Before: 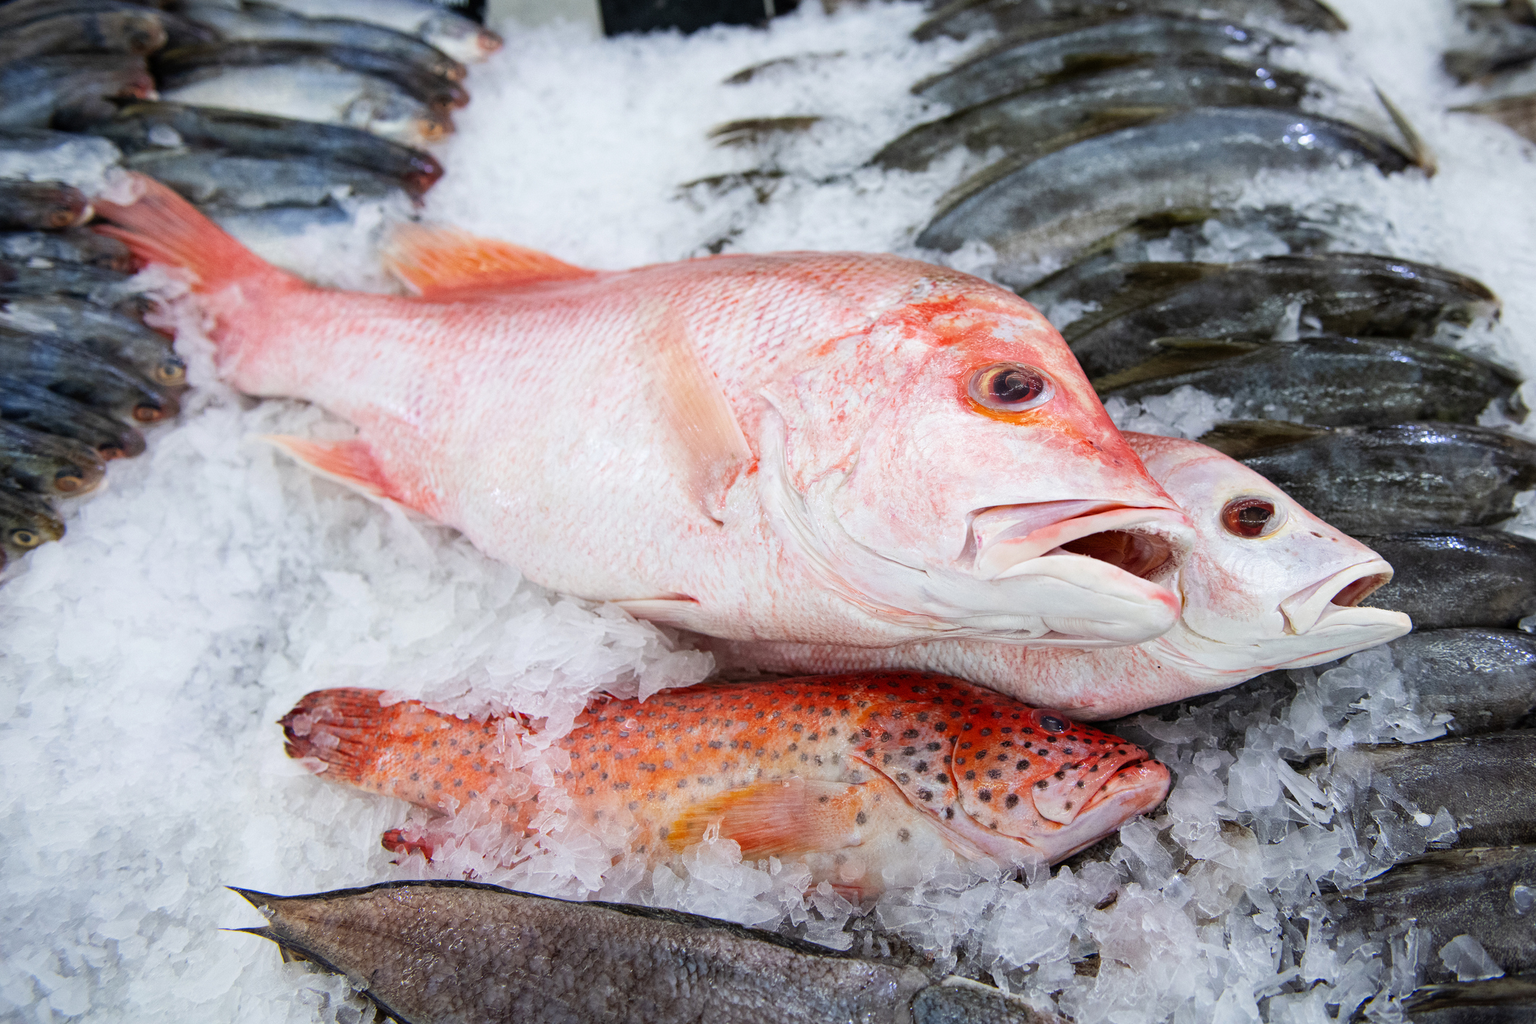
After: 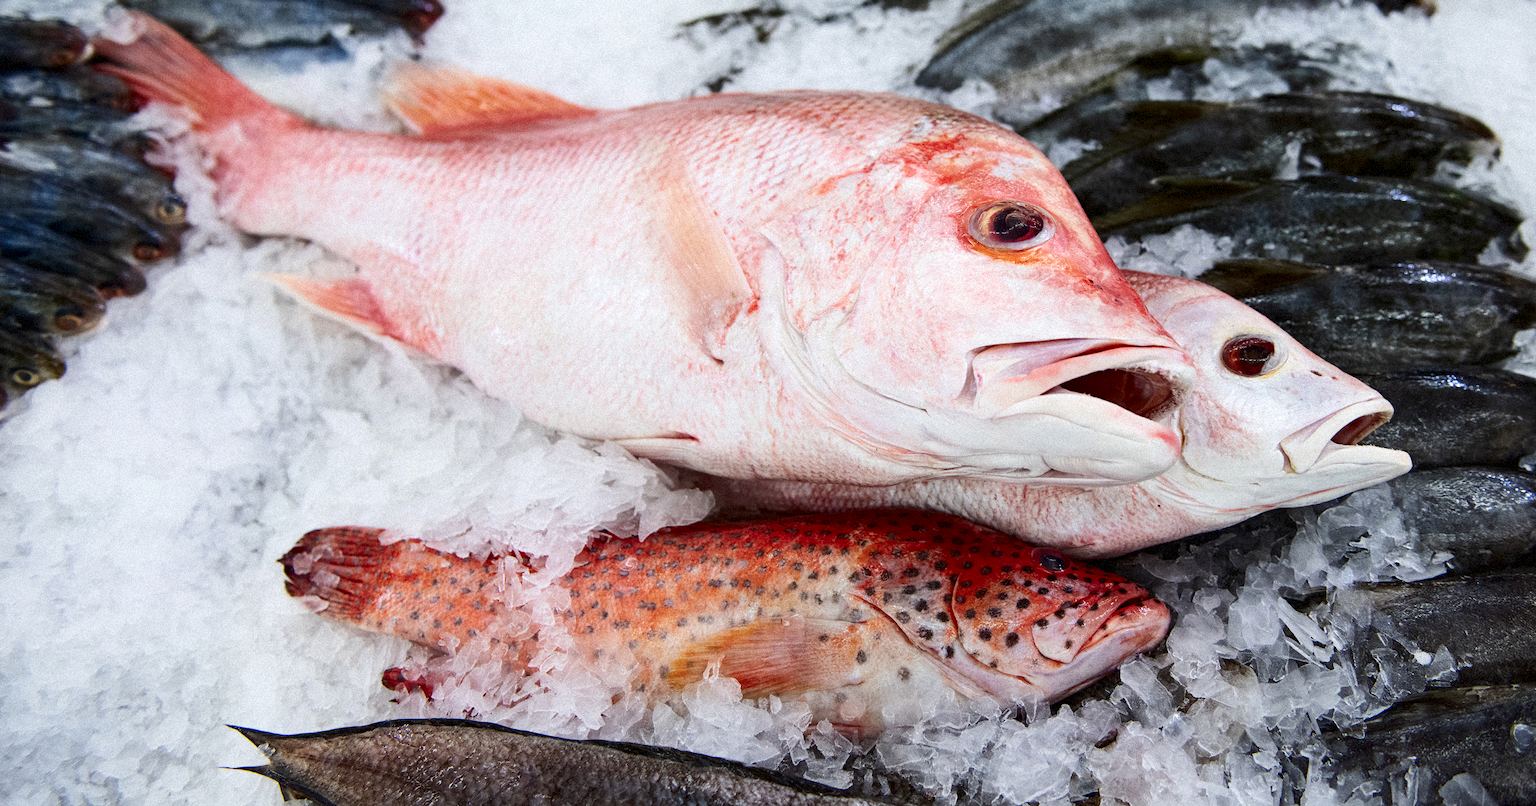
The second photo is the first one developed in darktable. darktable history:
contrast brightness saturation: contrast 0.21, brightness -0.11, saturation 0.21
grain: mid-tones bias 0%
crop and rotate: top 15.774%, bottom 5.506%
color balance: input saturation 80.07%
